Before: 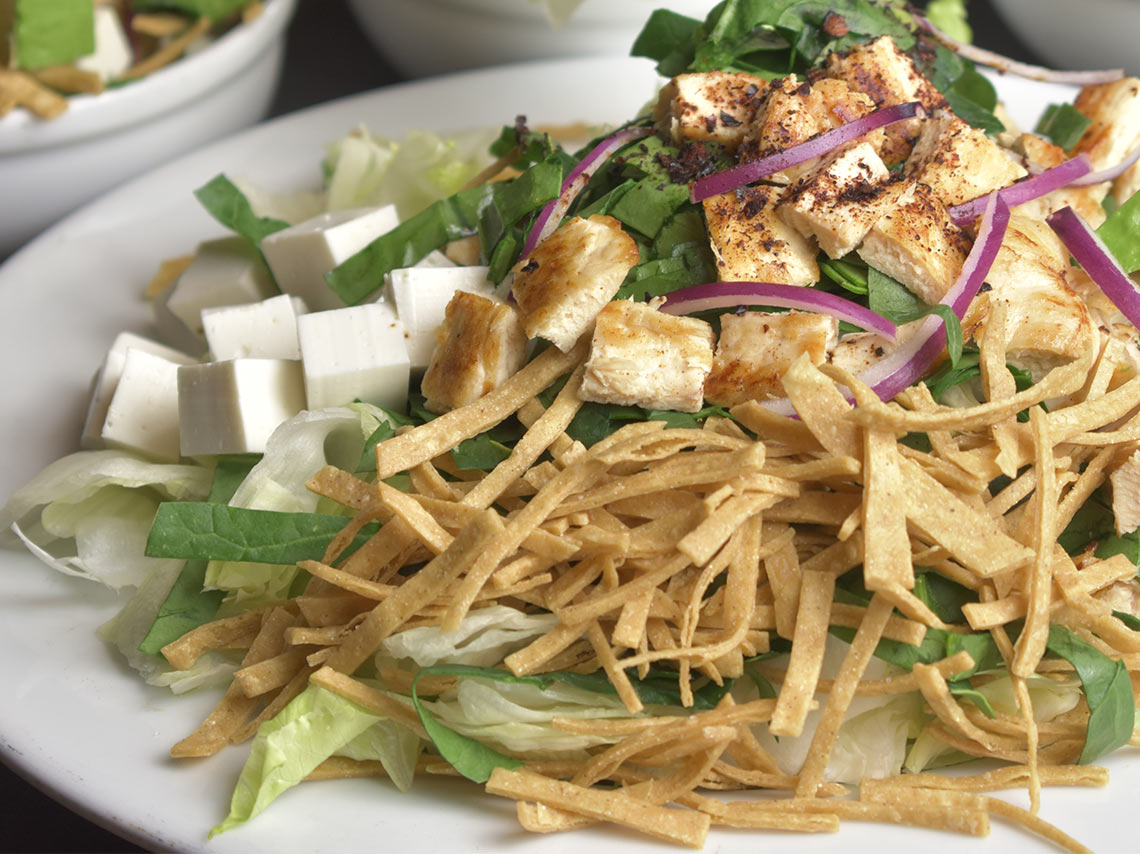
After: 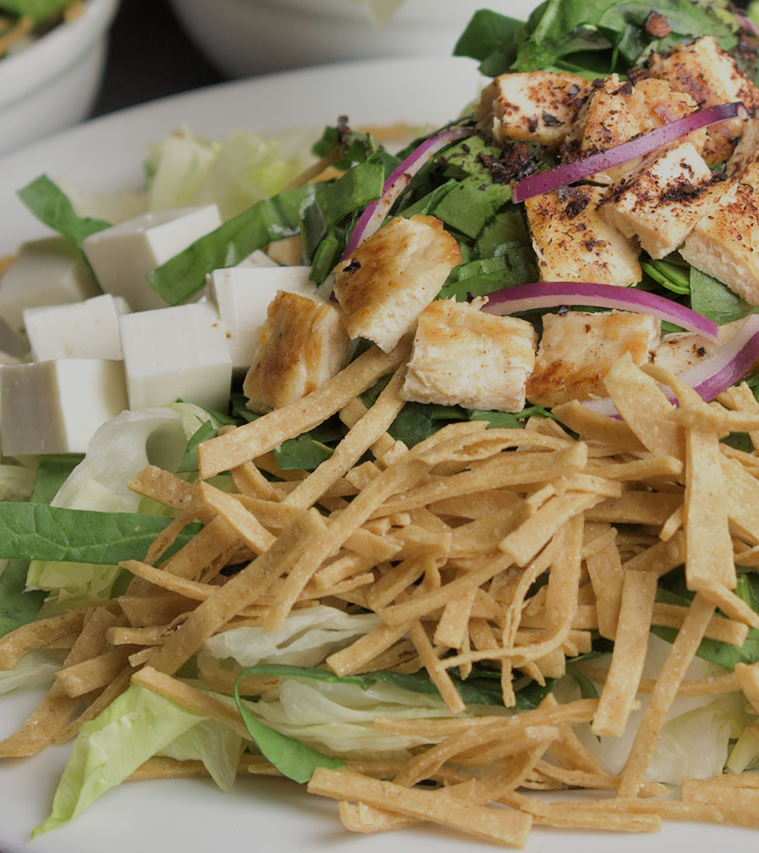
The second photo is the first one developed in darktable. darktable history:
filmic rgb: middle gray luminance 29.94%, black relative exposure -8.9 EV, white relative exposure 6.99 EV, target black luminance 0%, hardness 2.93, latitude 1.15%, contrast 0.96, highlights saturation mix 5.36%, shadows ↔ highlights balance 11.31%
crop and rotate: left 15.637%, right 17.723%
color zones: curves: ch0 [(0, 0.5) (0.143, 0.5) (0.286, 0.5) (0.429, 0.5) (0.62, 0.489) (0.714, 0.445) (0.844, 0.496) (1, 0.5)]; ch1 [(0, 0.5) (0.143, 0.5) (0.286, 0.5) (0.429, 0.5) (0.571, 0.5) (0.714, 0.523) (0.857, 0.5) (1, 0.5)], mix 32.44%
